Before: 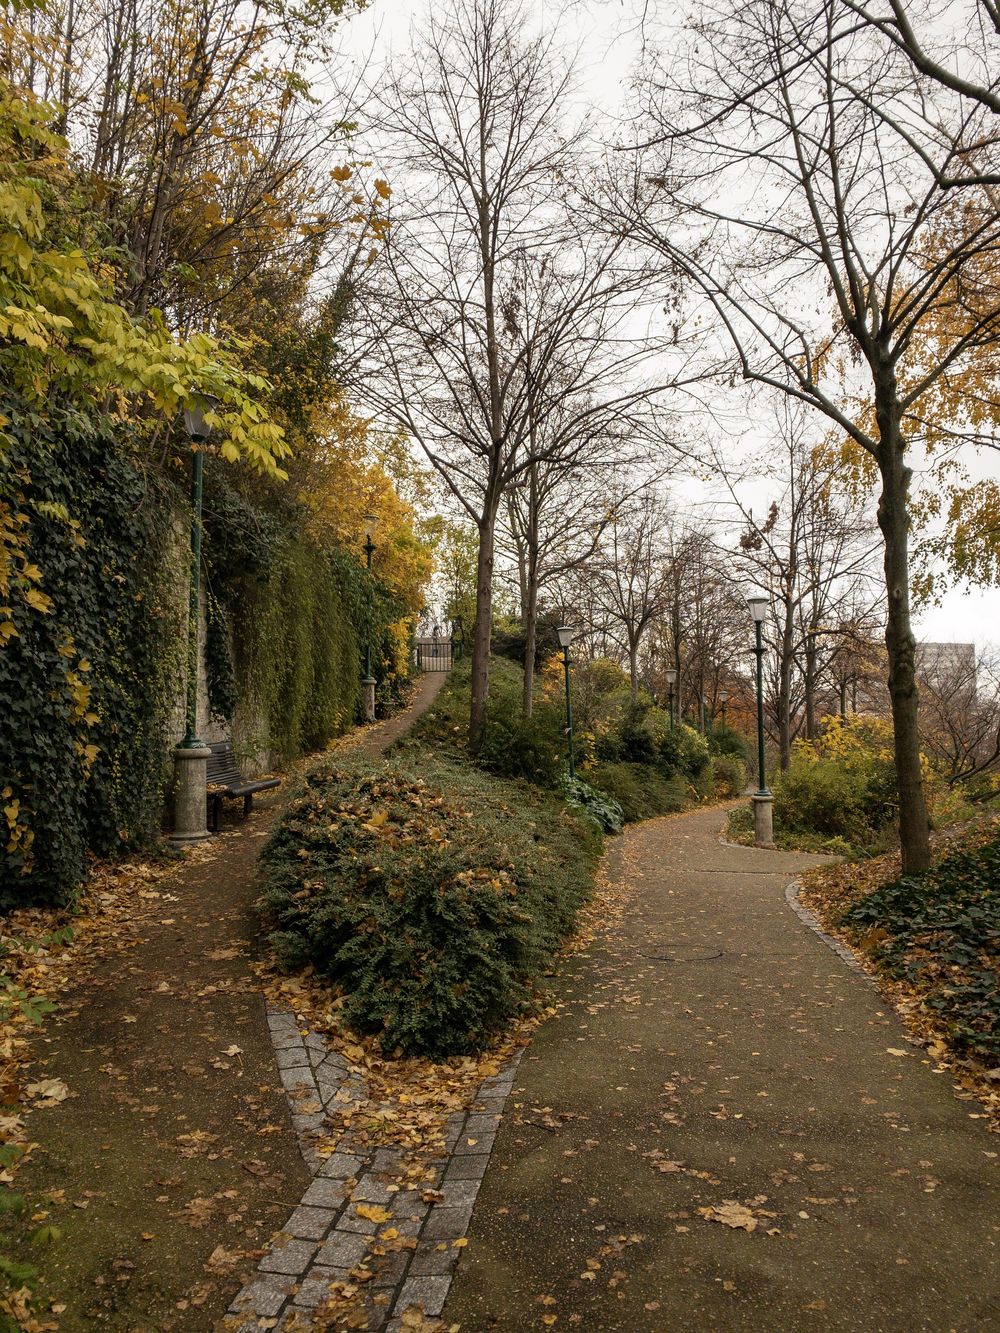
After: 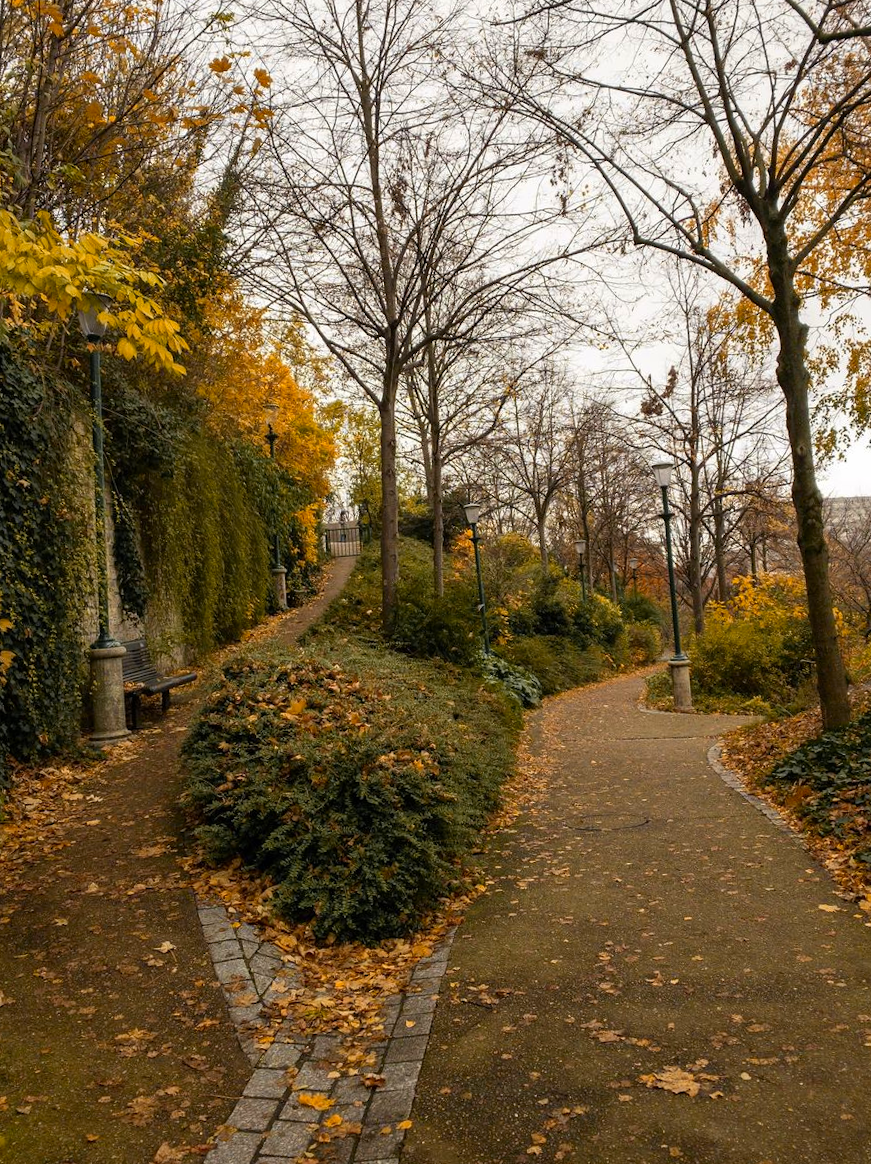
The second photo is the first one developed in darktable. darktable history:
crop and rotate: angle 3.5°, left 5.884%, top 5.712%
color zones: curves: ch0 [(0, 0.499) (0.143, 0.5) (0.286, 0.5) (0.429, 0.476) (0.571, 0.284) (0.714, 0.243) (0.857, 0.449) (1, 0.499)]; ch1 [(0, 0.532) (0.143, 0.645) (0.286, 0.696) (0.429, 0.211) (0.571, 0.504) (0.714, 0.493) (0.857, 0.495) (1, 0.532)]; ch2 [(0, 0.5) (0.143, 0.5) (0.286, 0.427) (0.429, 0.324) (0.571, 0.5) (0.714, 0.5) (0.857, 0.5) (1, 0.5)]
